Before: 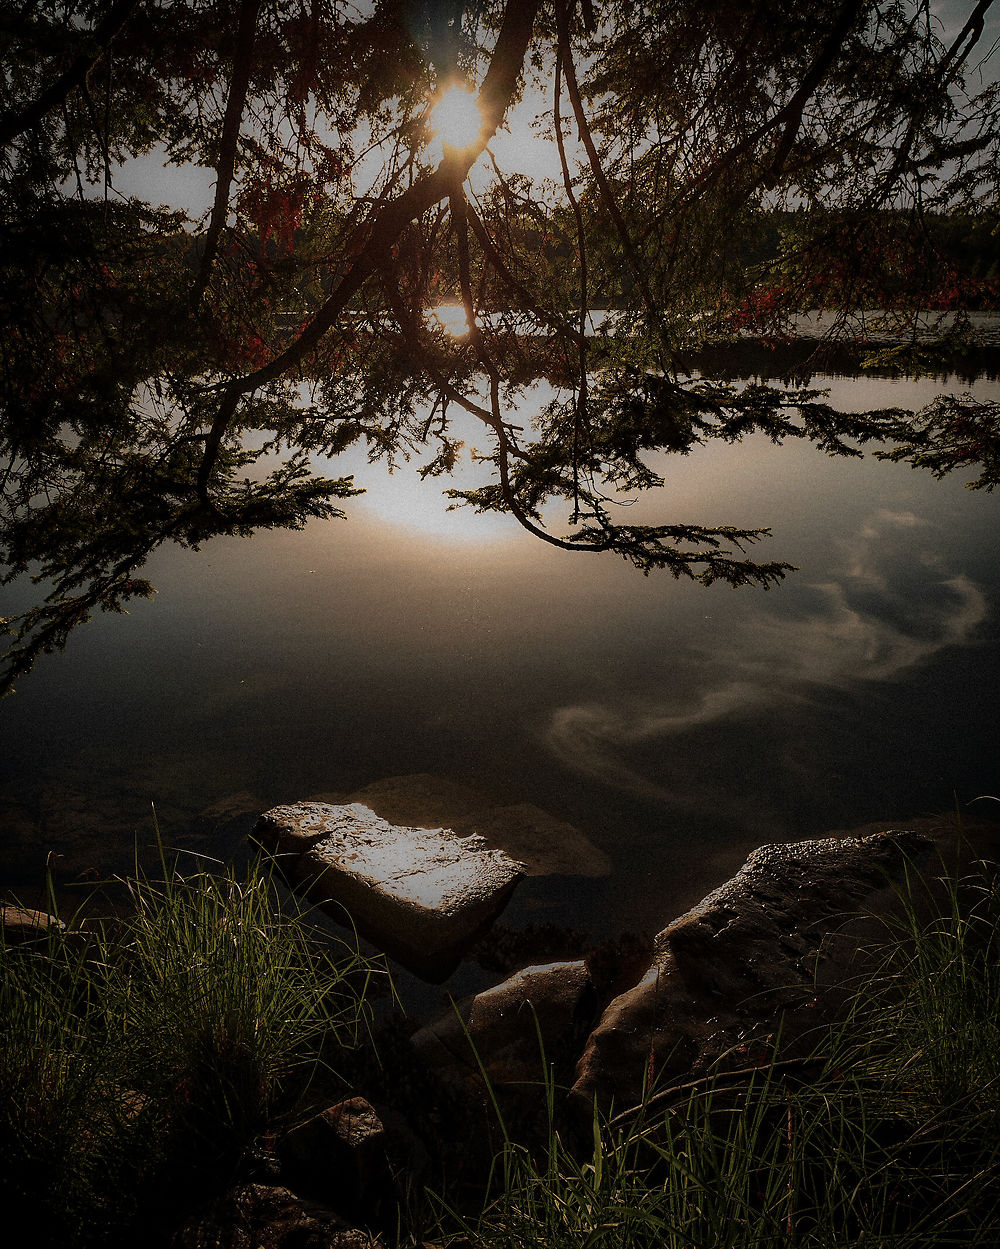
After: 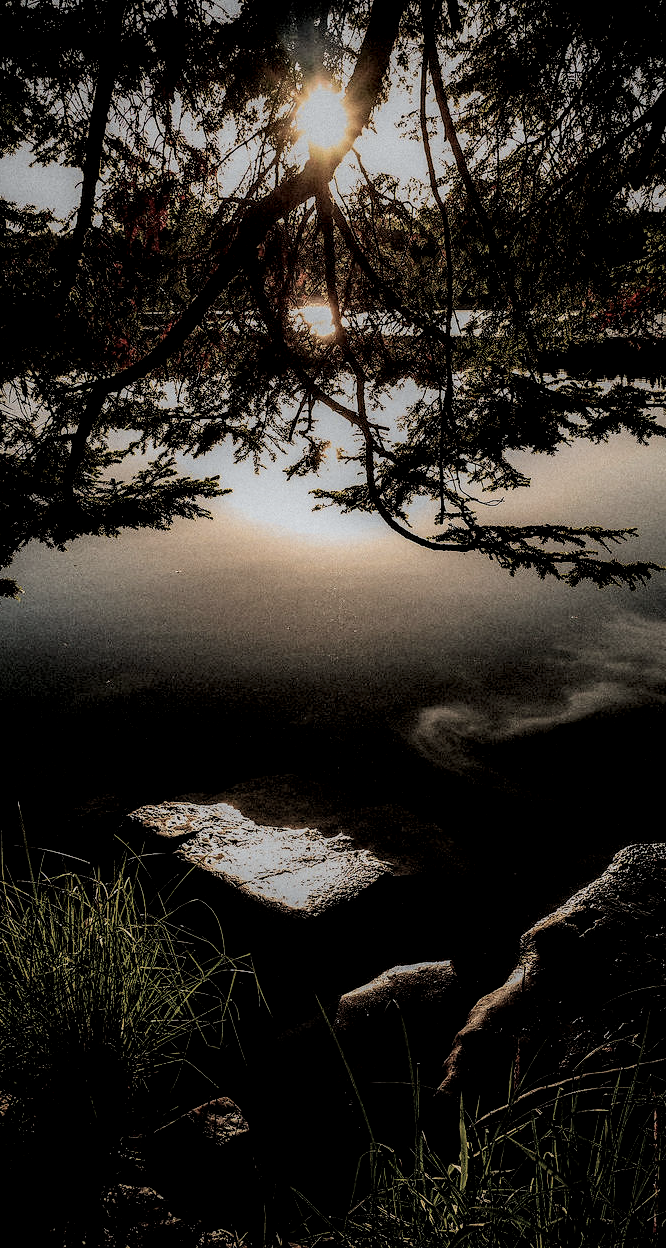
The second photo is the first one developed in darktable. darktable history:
filmic rgb: black relative exposure -6.15 EV, white relative exposure 6.96 EV, hardness 2.23, color science v6 (2022)
white balance: red 0.982, blue 1.018
crop and rotate: left 13.409%, right 19.924%
local contrast: highlights 19%, detail 186%
